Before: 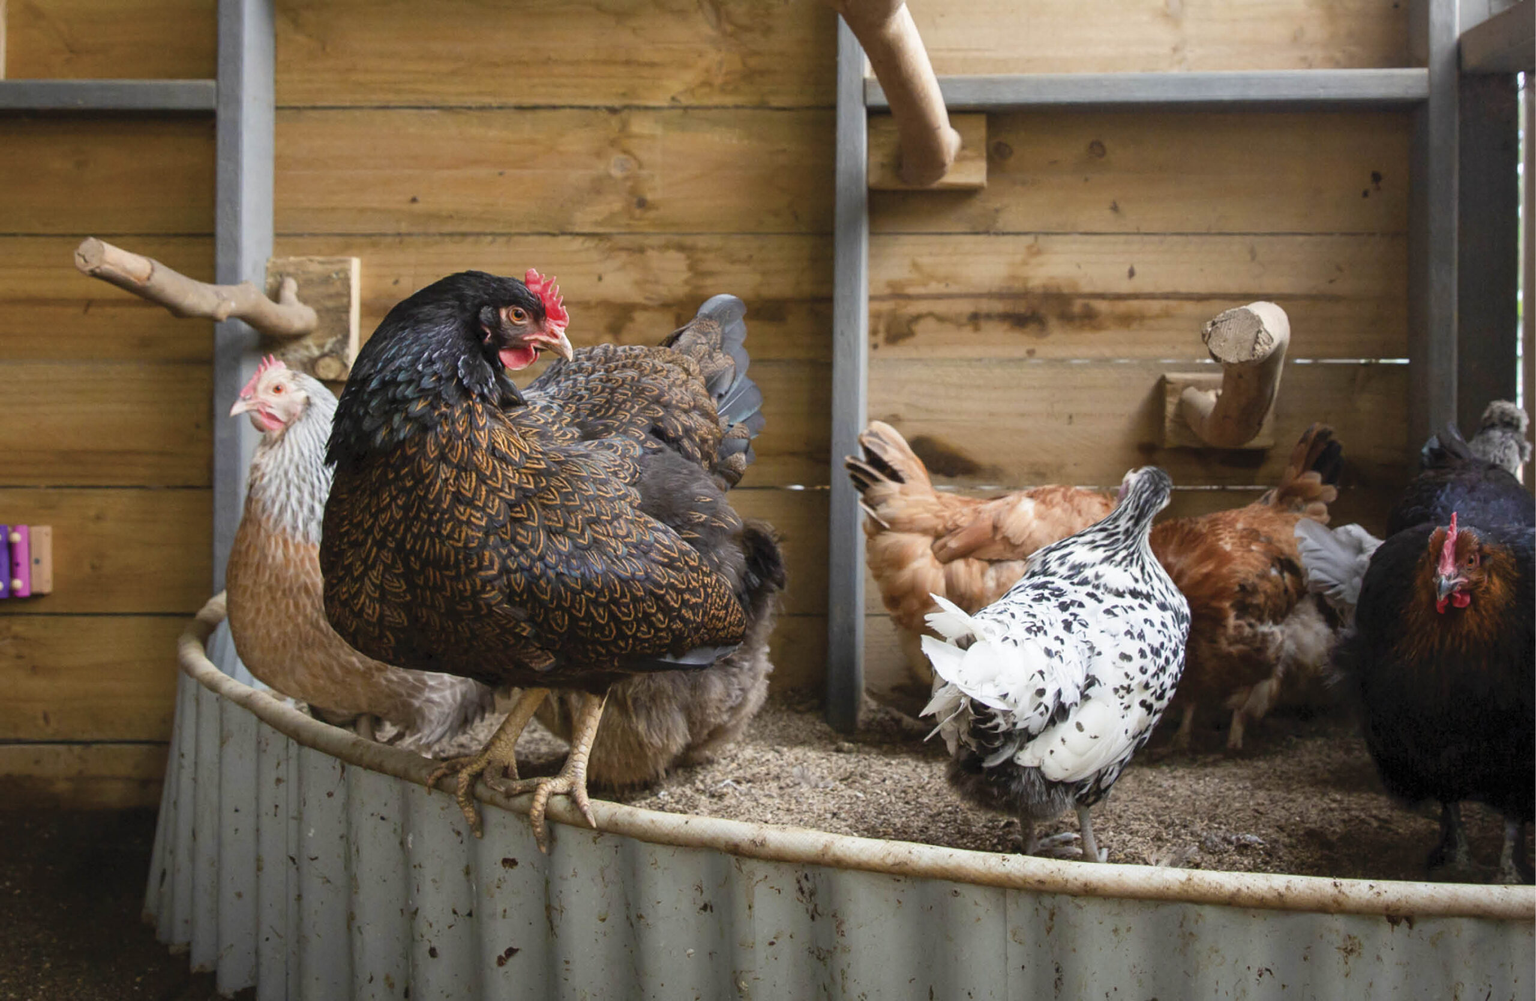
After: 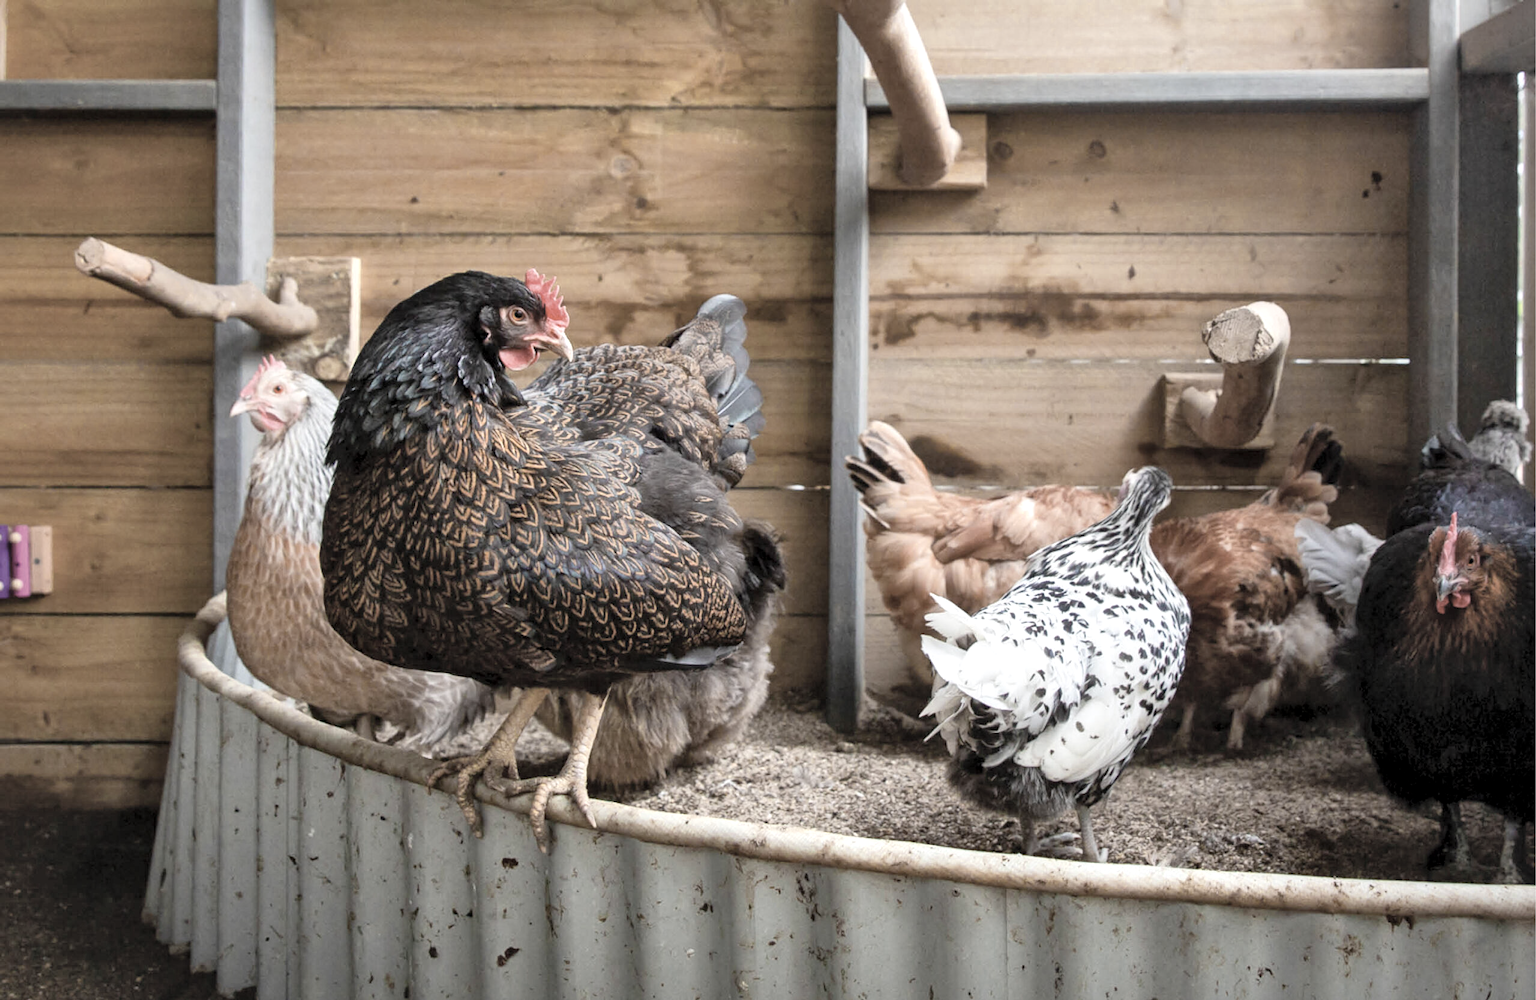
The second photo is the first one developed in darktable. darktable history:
color zones: curves: ch0 [(0, 0.485) (0.178, 0.476) (0.261, 0.623) (0.411, 0.403) (0.708, 0.603) (0.934, 0.412)]; ch1 [(0.003, 0.485) (0.149, 0.496) (0.229, 0.584) (0.326, 0.551) (0.484, 0.262) (0.757, 0.643)]
local contrast: mode bilateral grid, contrast 25, coarseness 59, detail 151%, midtone range 0.2
contrast brightness saturation: brightness 0.182, saturation -0.507
